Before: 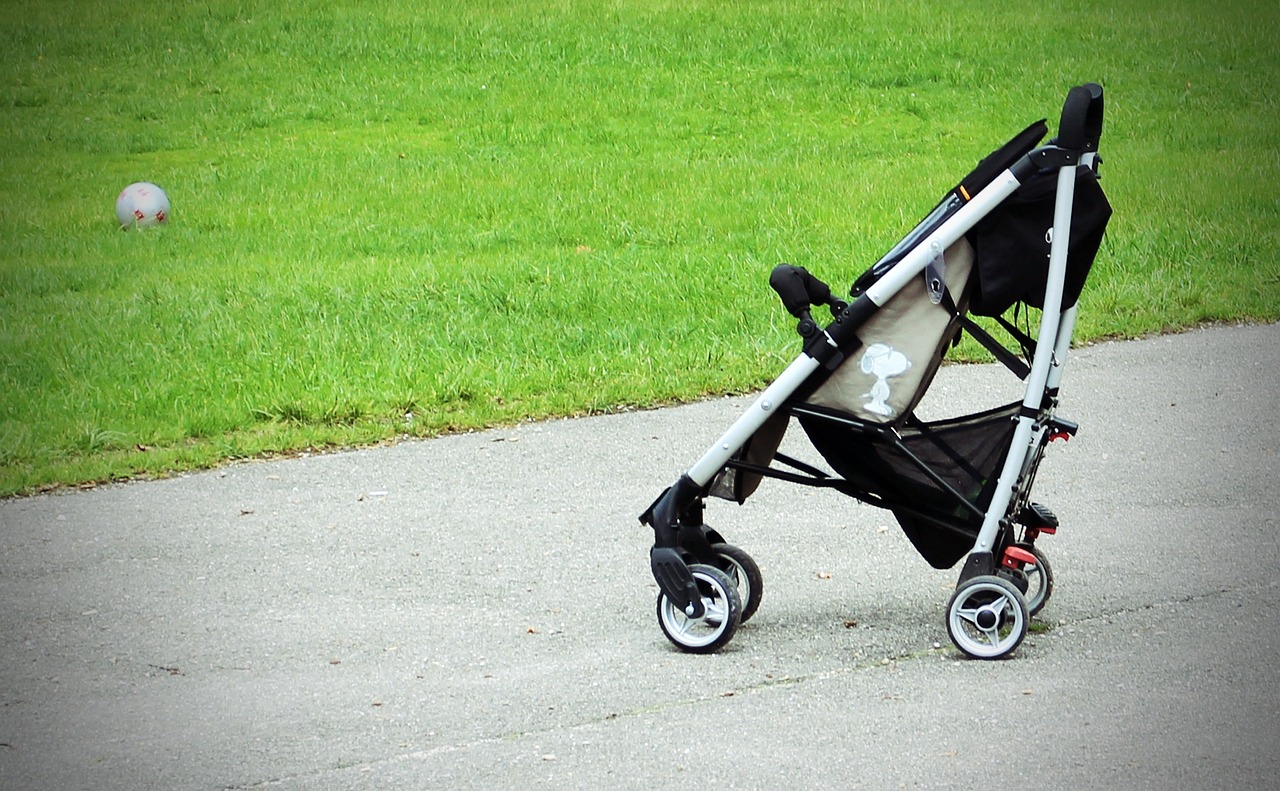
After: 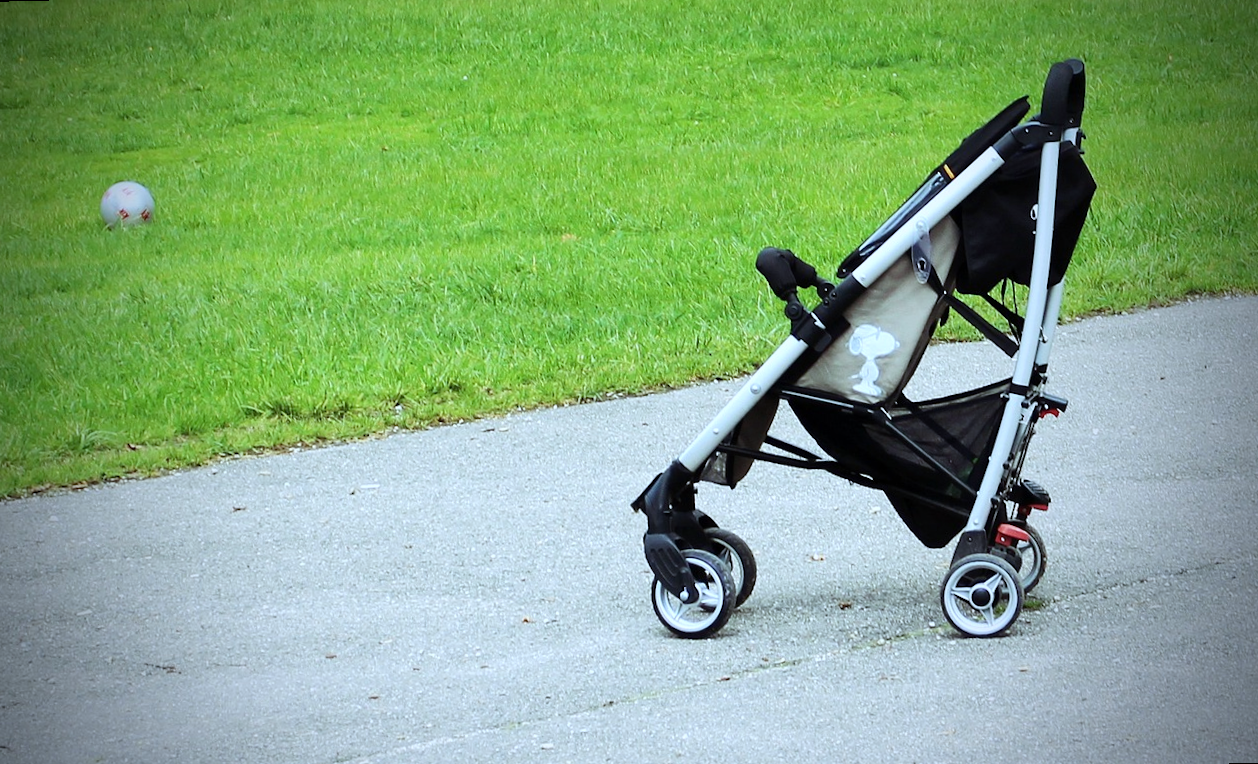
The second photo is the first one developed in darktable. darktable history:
rotate and perspective: rotation -1.42°, crop left 0.016, crop right 0.984, crop top 0.035, crop bottom 0.965
white balance: red 0.924, blue 1.095
